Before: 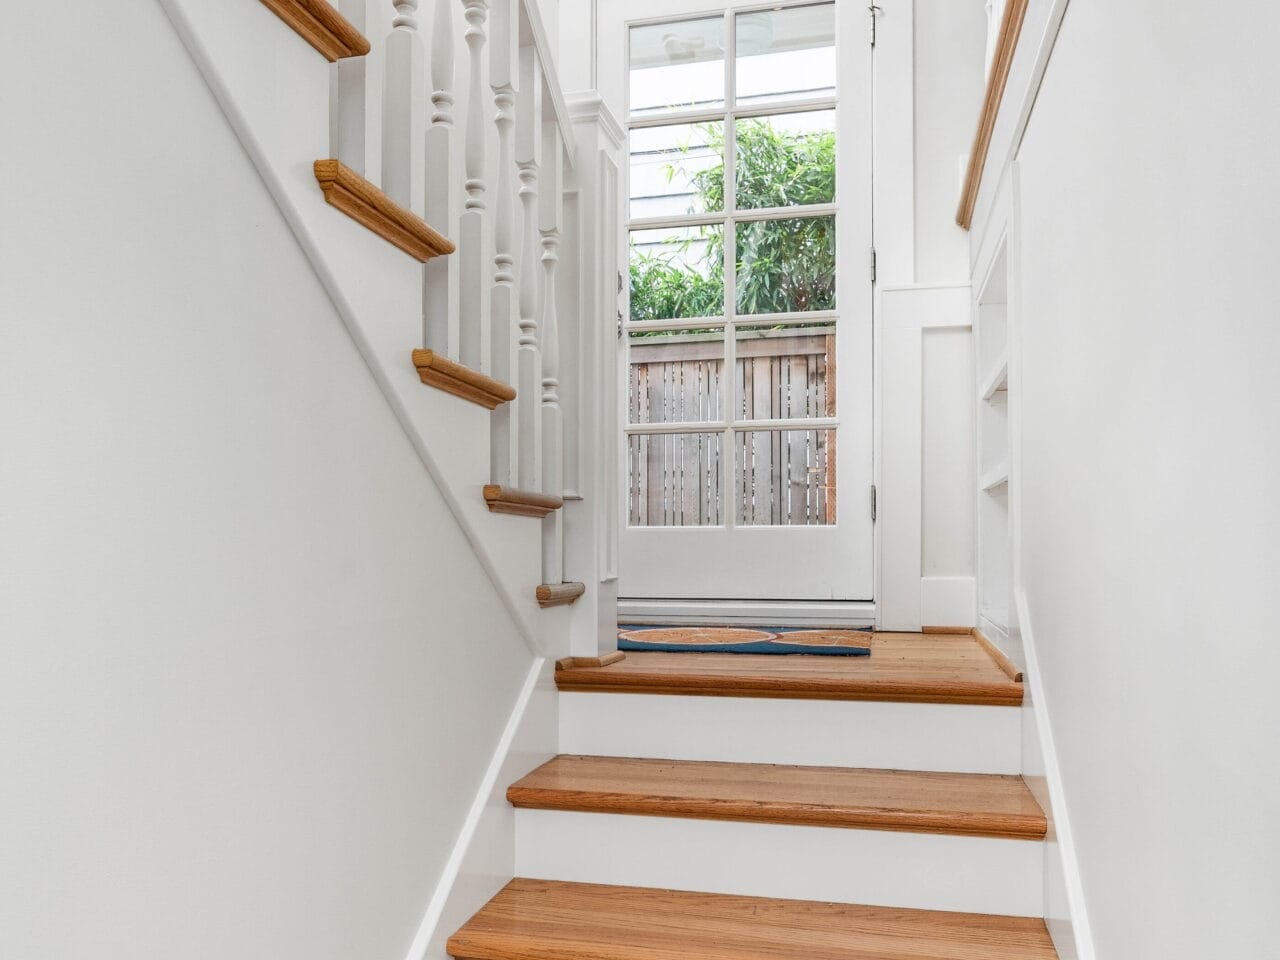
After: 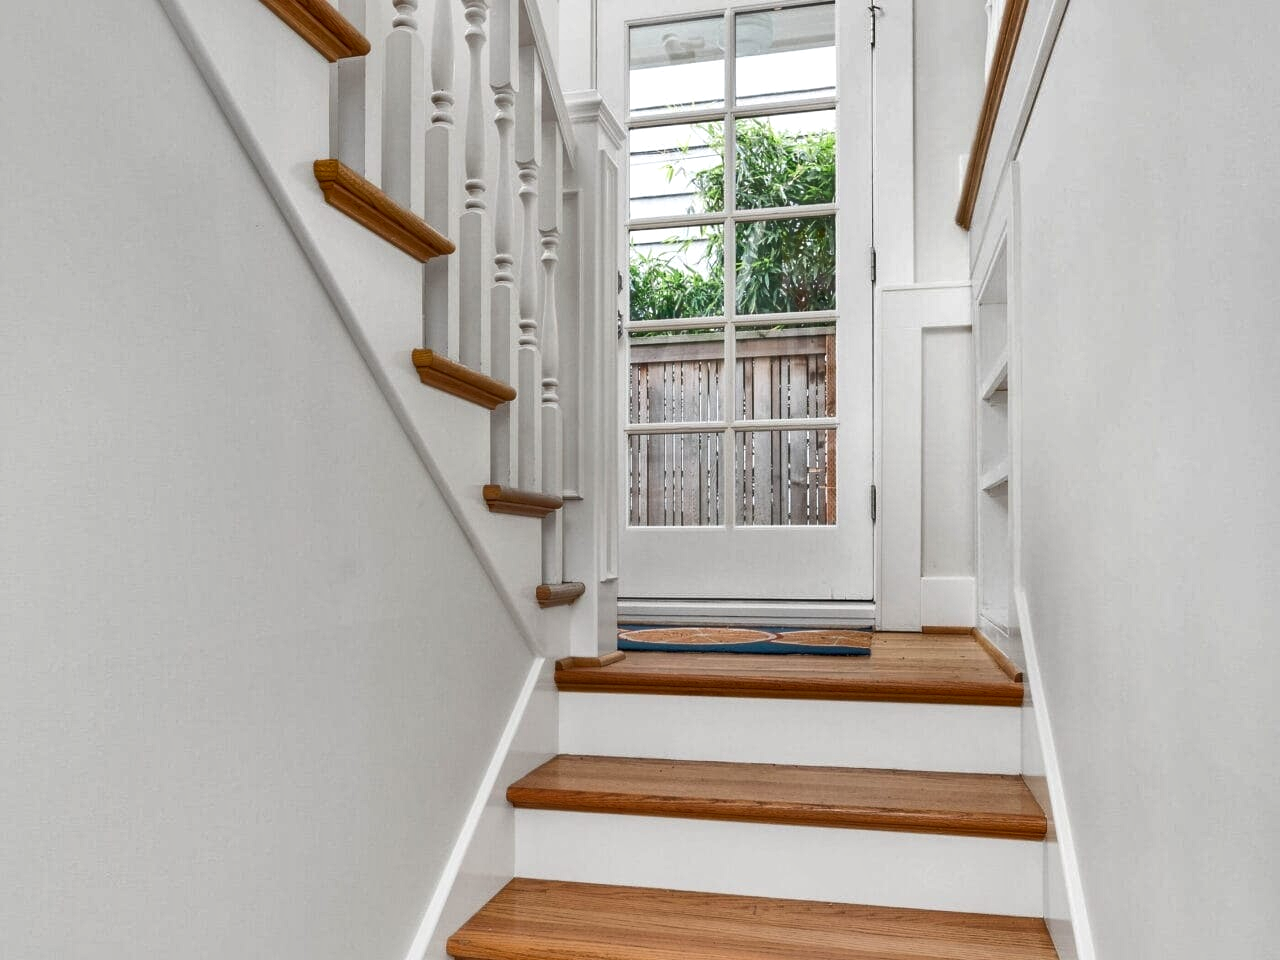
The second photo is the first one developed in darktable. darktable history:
local contrast: mode bilateral grid, contrast 20, coarseness 50, detail 144%, midtone range 0.2
shadows and highlights: shadows 60, soften with gaussian
